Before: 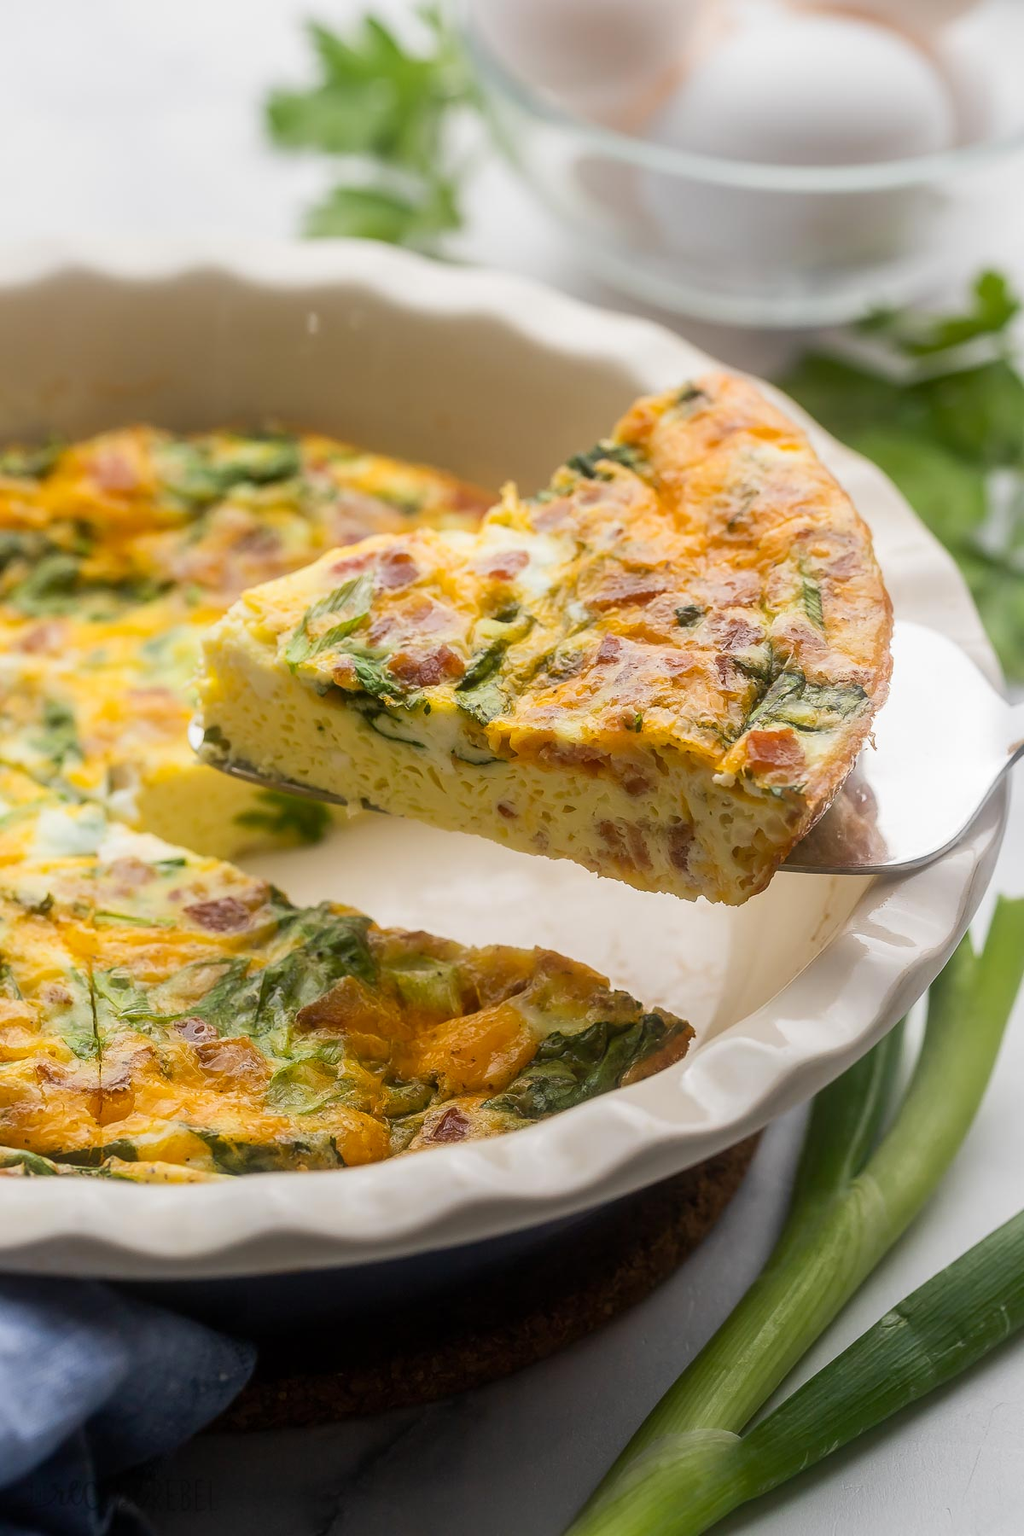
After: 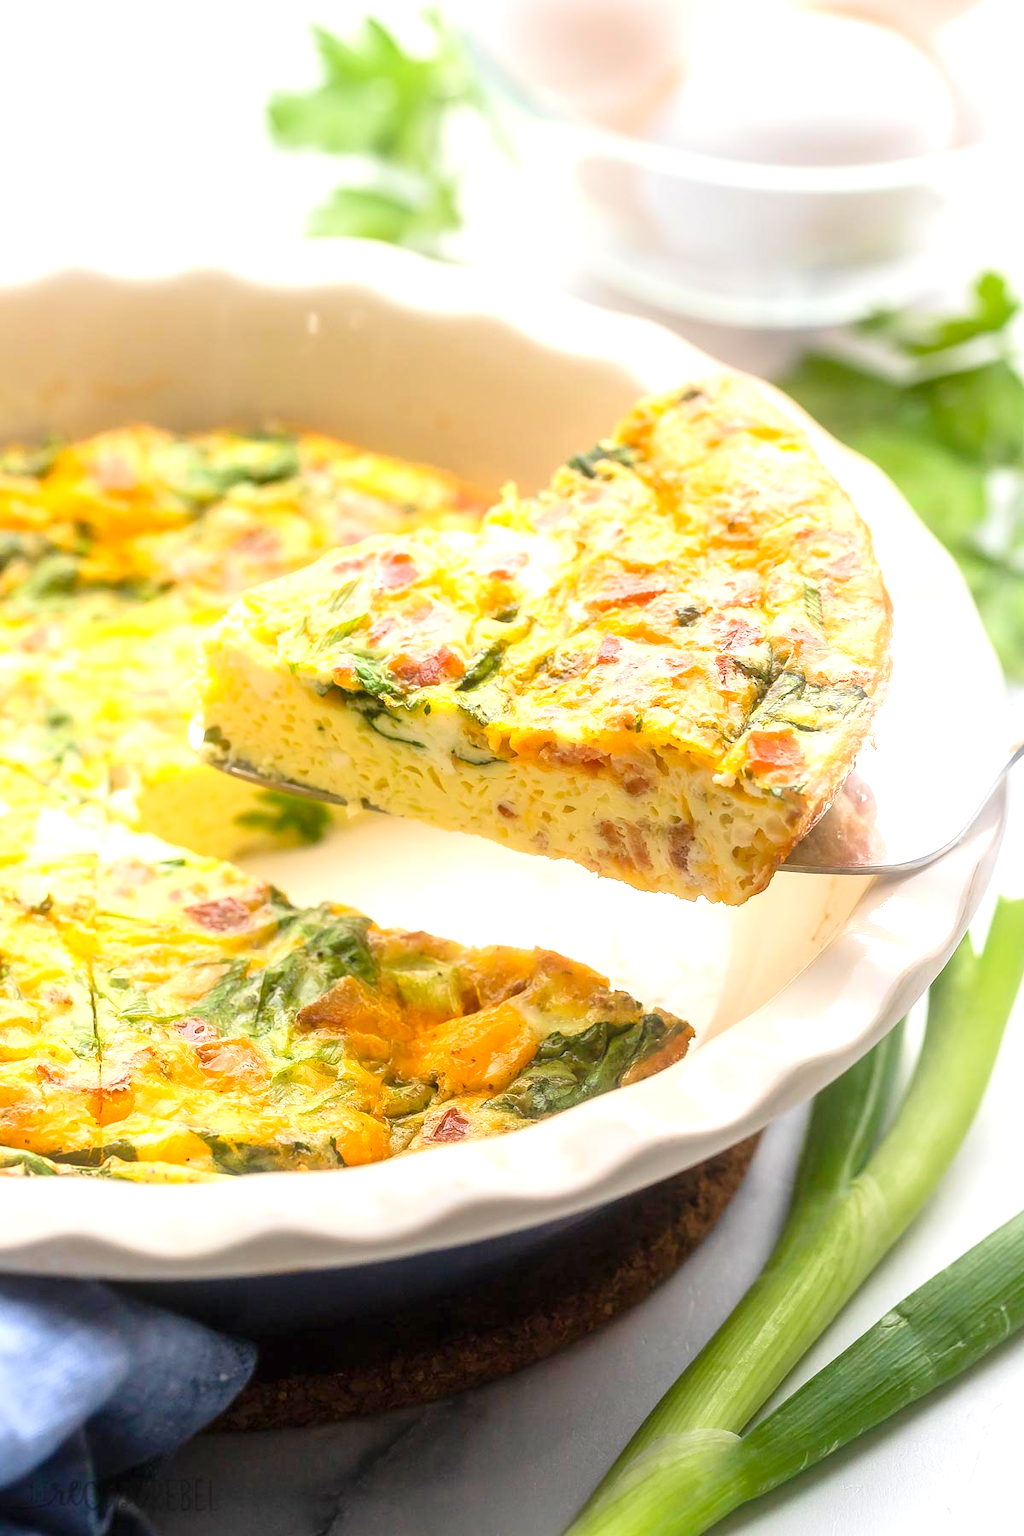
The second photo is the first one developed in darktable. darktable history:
tone curve: curves: ch0 [(0, 0) (0.003, 0.004) (0.011, 0.015) (0.025, 0.033) (0.044, 0.059) (0.069, 0.093) (0.1, 0.133) (0.136, 0.182) (0.177, 0.237) (0.224, 0.3) (0.277, 0.369) (0.335, 0.437) (0.399, 0.511) (0.468, 0.584) (0.543, 0.656) (0.623, 0.729) (0.709, 0.8) (0.801, 0.872) (0.898, 0.935) (1, 1)], color space Lab, linked channels, preserve colors none
exposure: black level correction 0, exposure 1.001 EV, compensate highlight preservation false
